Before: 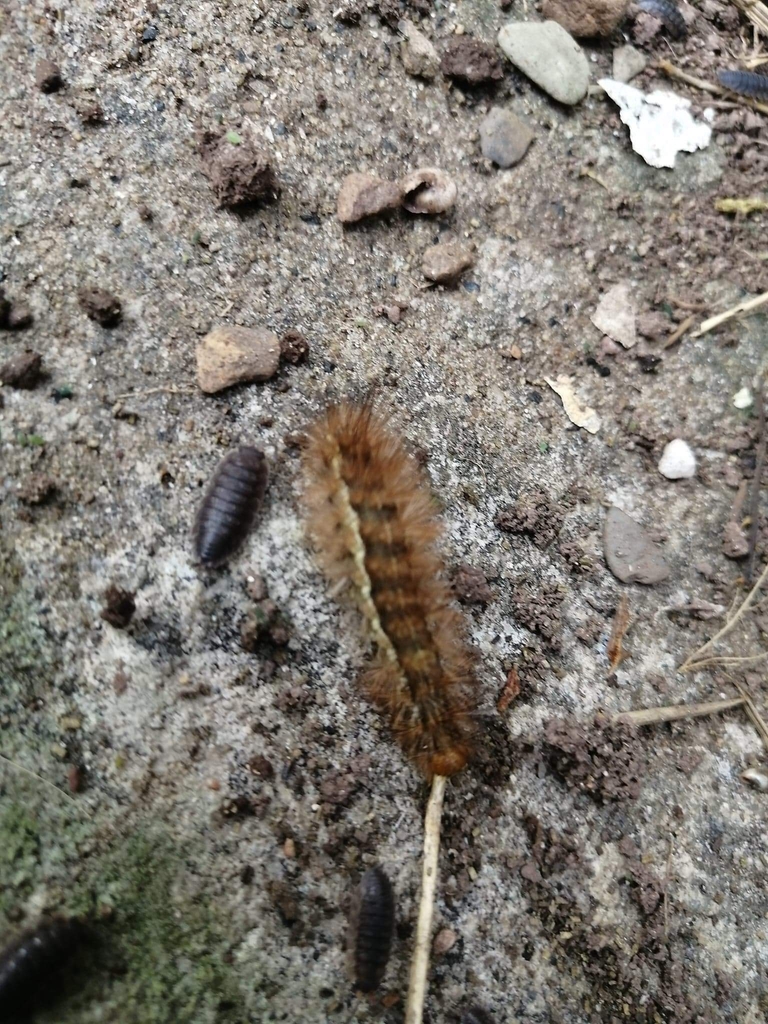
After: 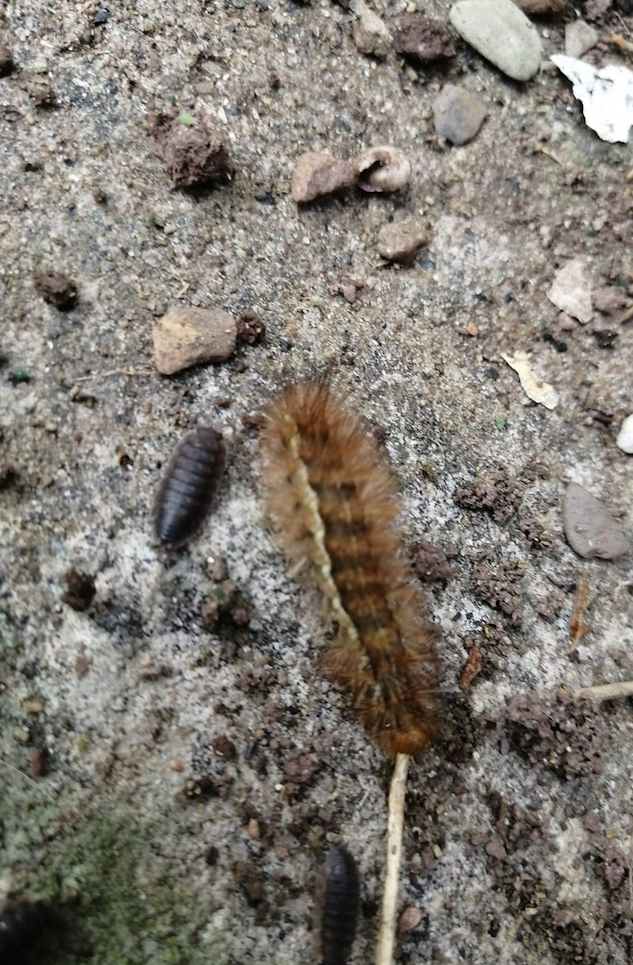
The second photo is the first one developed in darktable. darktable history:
crop and rotate: angle 0.881°, left 4.559%, top 1.102%, right 11.324%, bottom 2.676%
